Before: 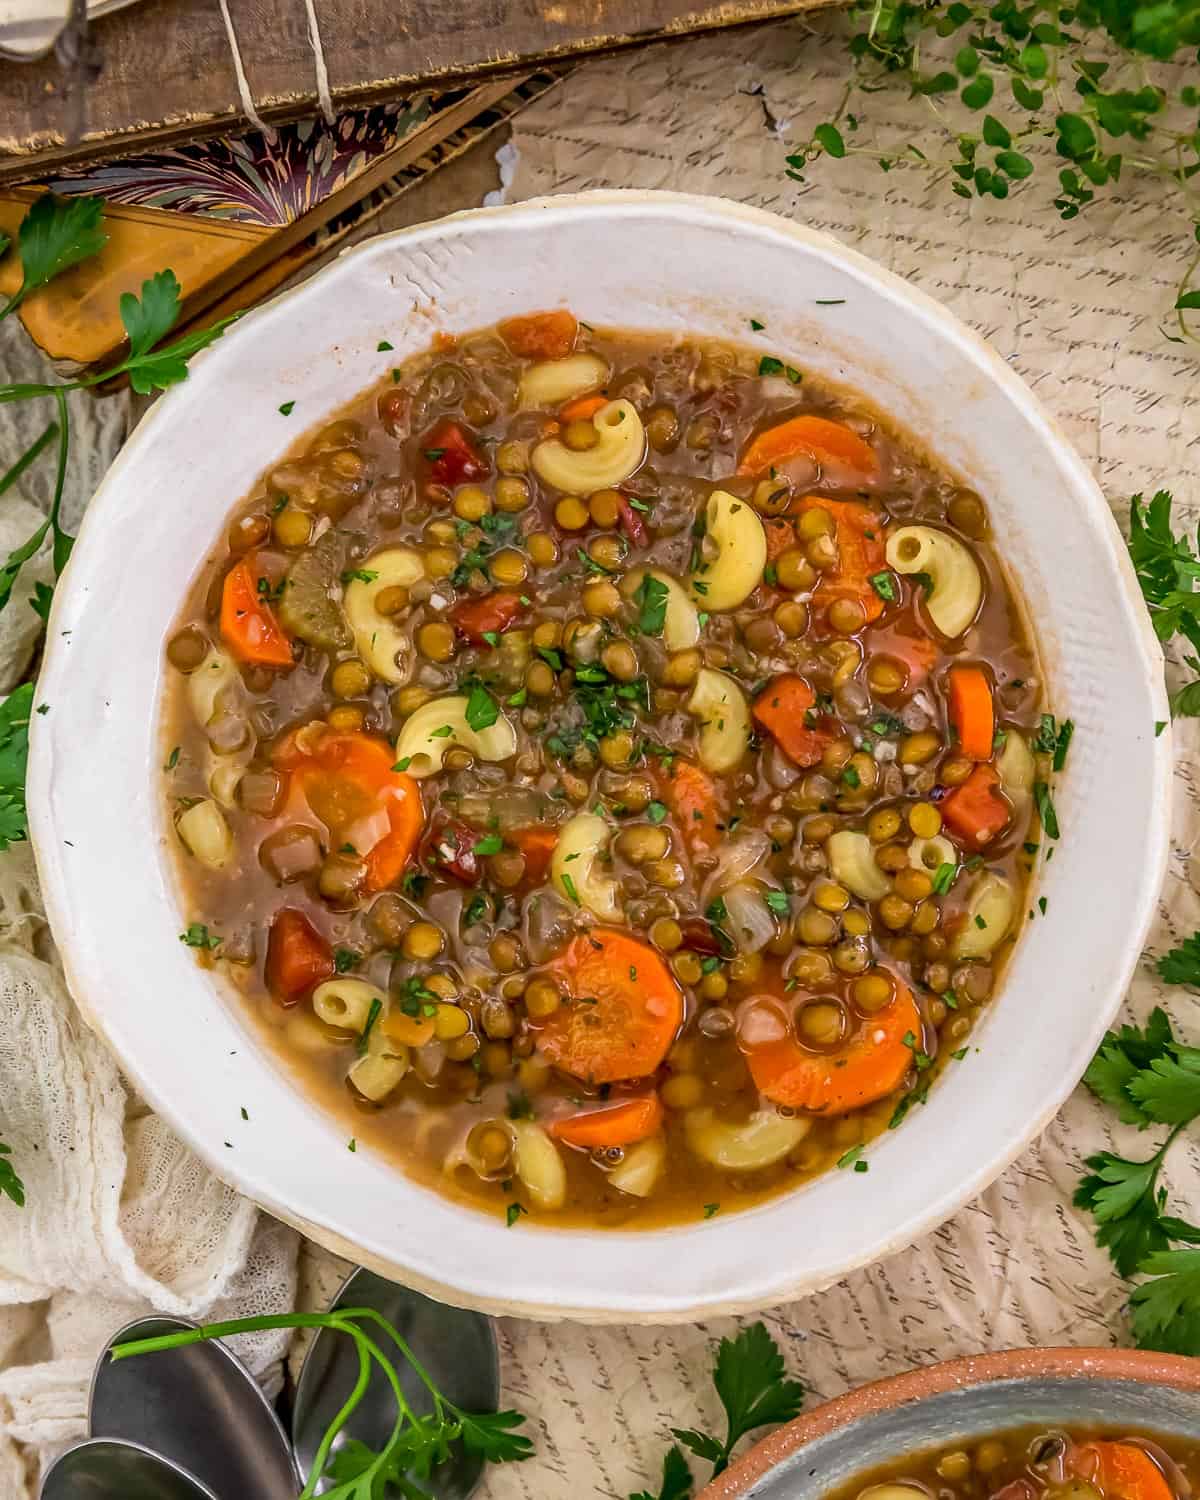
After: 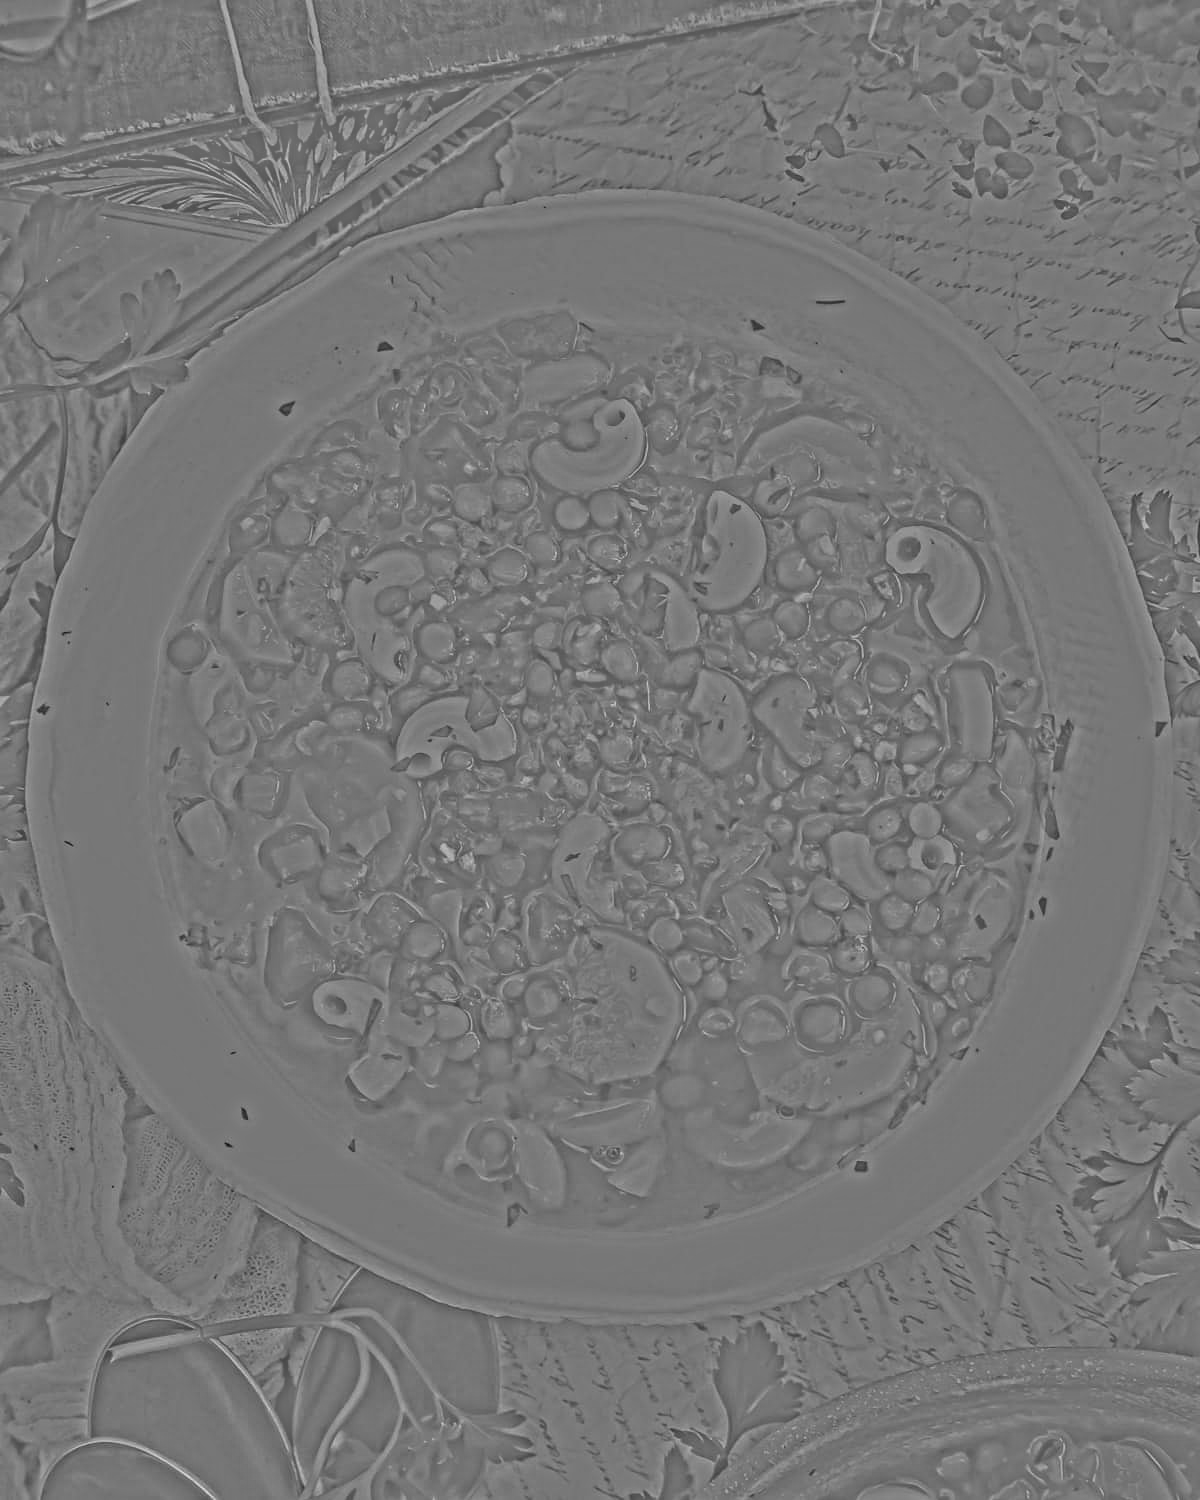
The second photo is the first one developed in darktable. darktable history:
highpass: sharpness 25.84%, contrast boost 14.94%
white balance: red 1, blue 1
